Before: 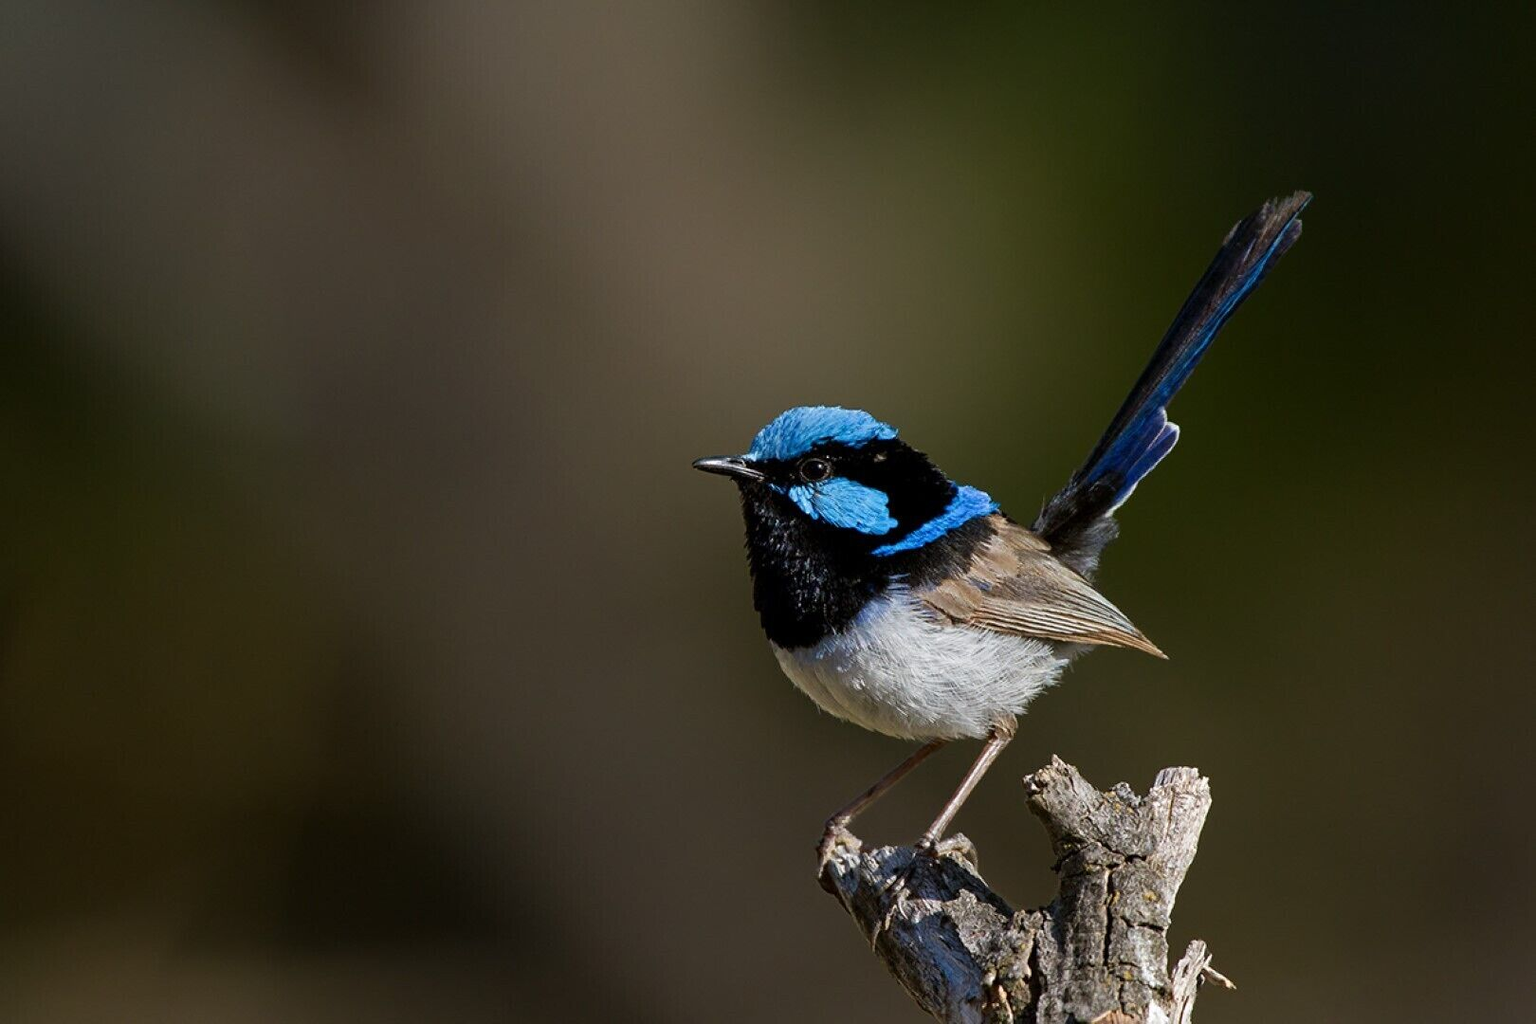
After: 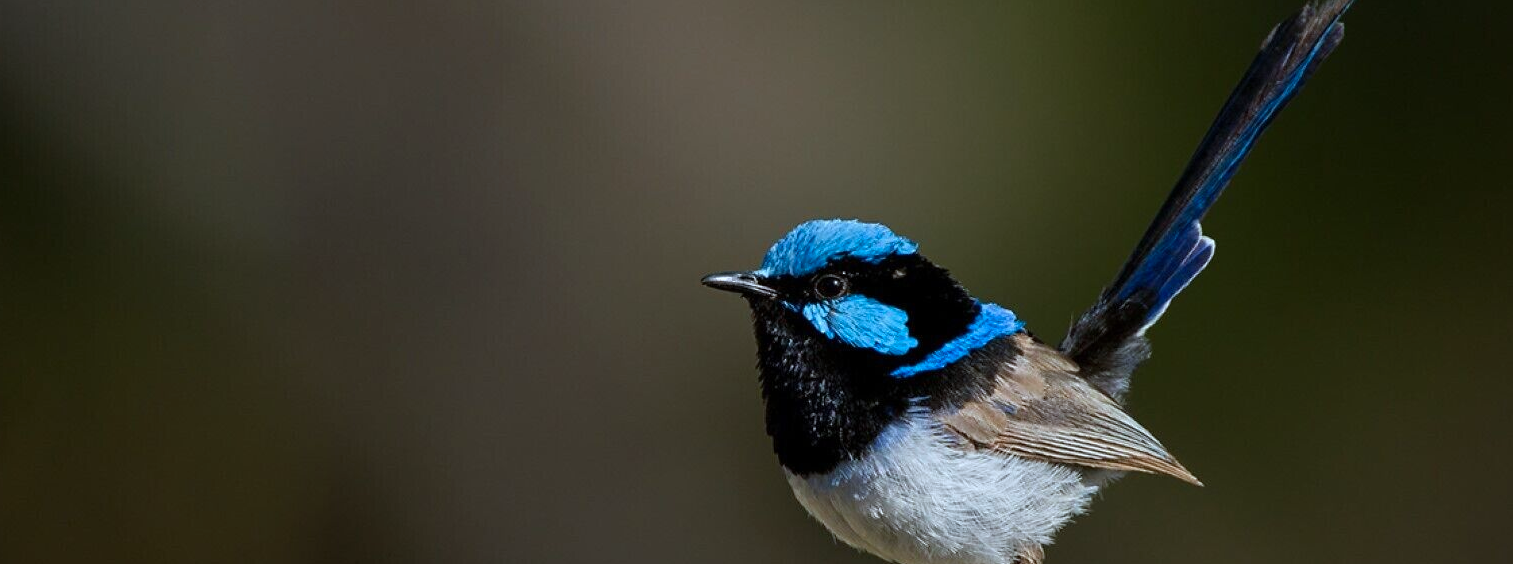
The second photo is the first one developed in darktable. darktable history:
tone equalizer: smoothing diameter 2.14%, edges refinement/feathering 15.83, mask exposure compensation -1.57 EV, filter diffusion 5
color correction: highlights a* -4.15, highlights b* -10.86
crop: left 1.808%, top 19.4%, right 4.792%, bottom 28.291%
